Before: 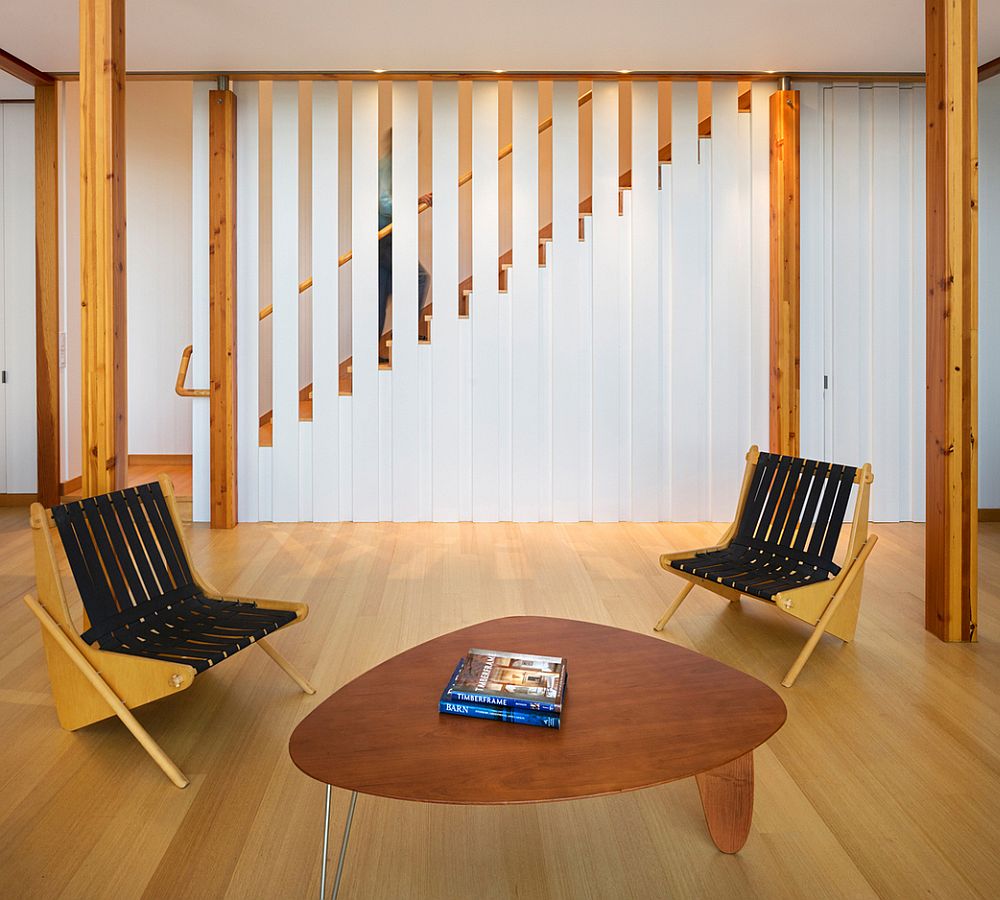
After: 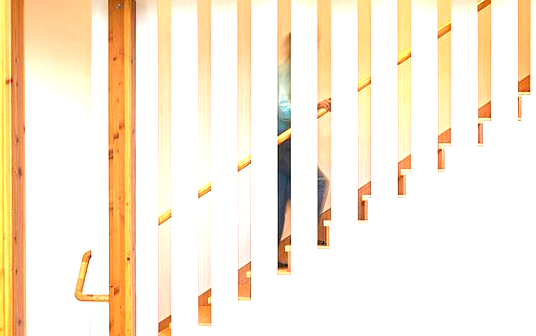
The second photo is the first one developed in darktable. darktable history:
velvia: on, module defaults
crop: left 10.121%, top 10.66%, right 36.197%, bottom 51.946%
exposure: black level correction 0, exposure 1.2 EV, compensate highlight preservation false
